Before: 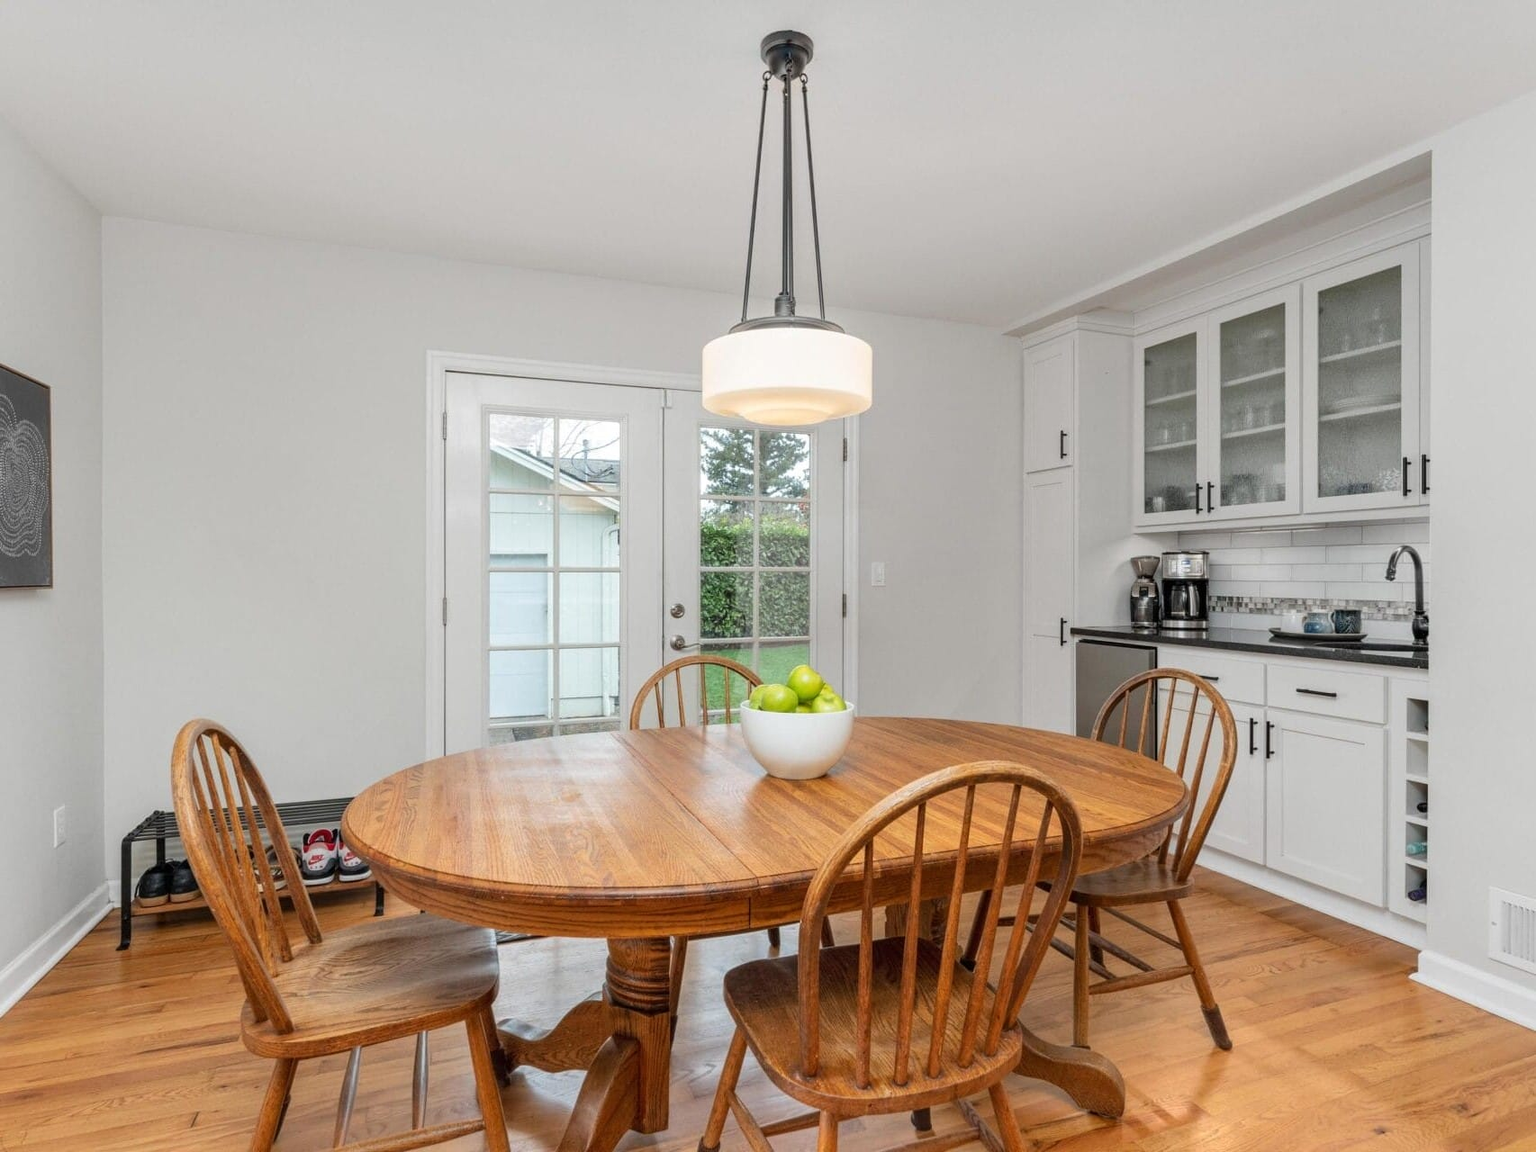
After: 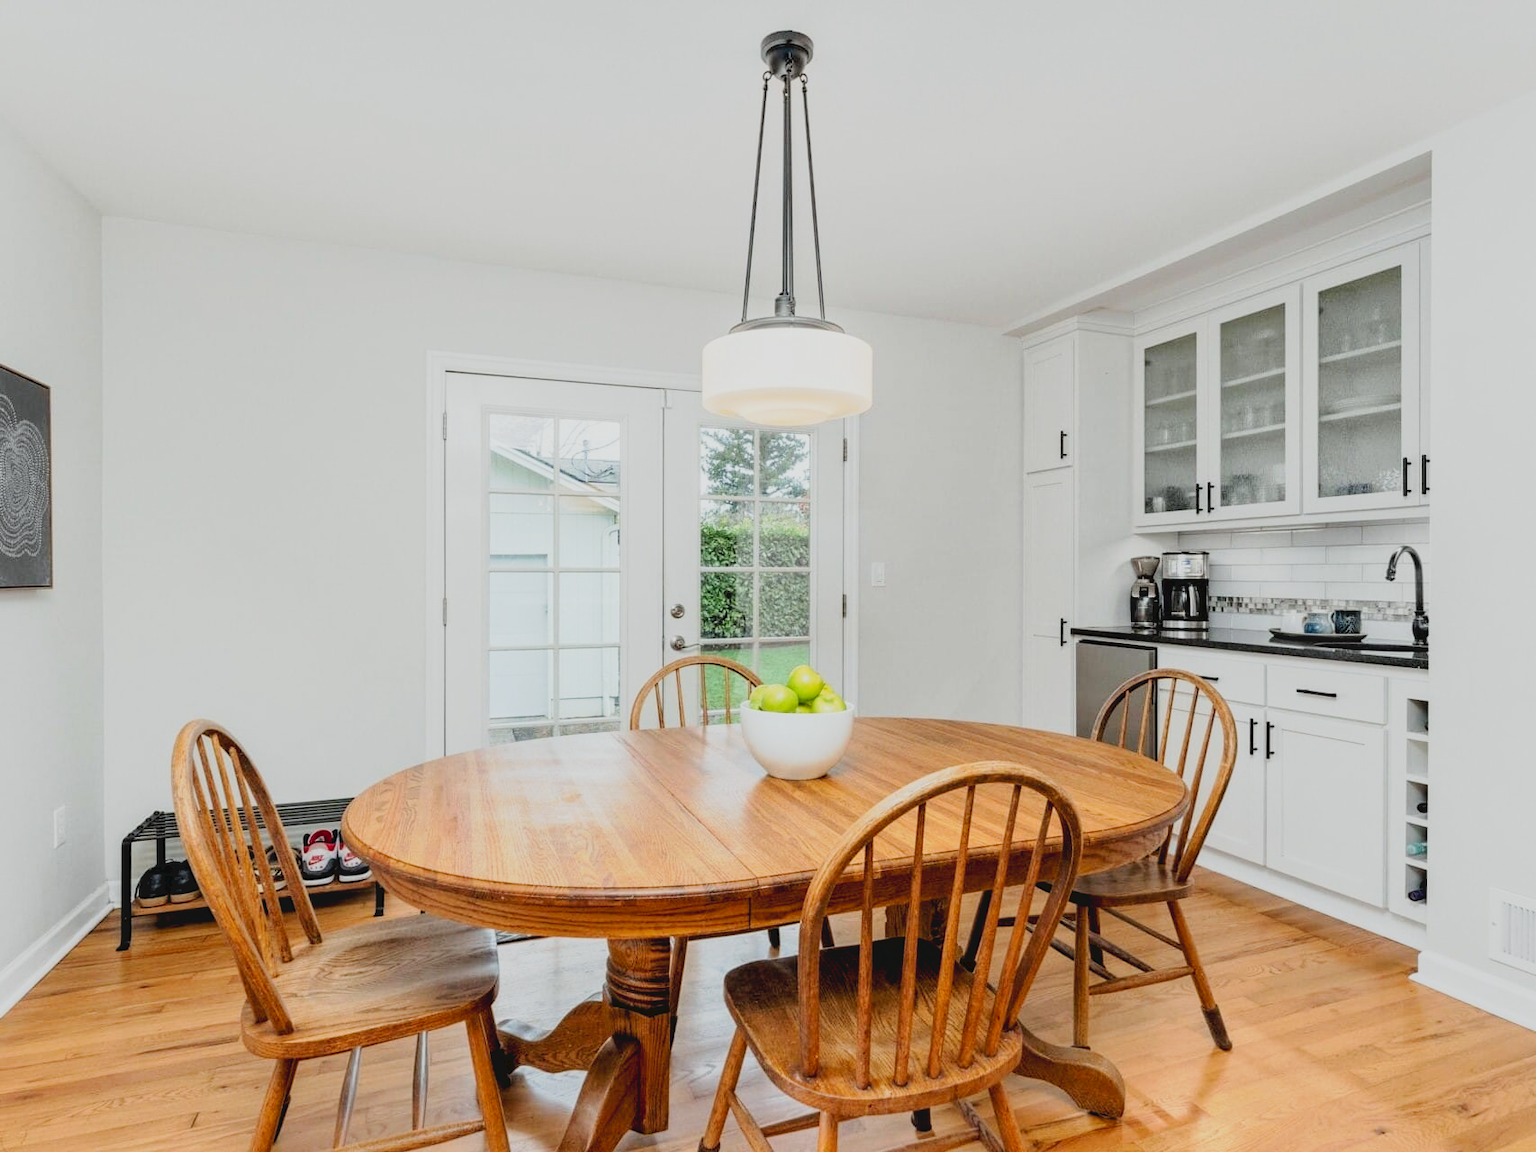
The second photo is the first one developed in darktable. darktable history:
filmic rgb: black relative exposure -7.65 EV, white relative exposure 4.56 EV, hardness 3.61
tone curve: curves: ch0 [(0, 0) (0.003, 0.059) (0.011, 0.059) (0.025, 0.057) (0.044, 0.055) (0.069, 0.057) (0.1, 0.083) (0.136, 0.128) (0.177, 0.185) (0.224, 0.242) (0.277, 0.308) (0.335, 0.383) (0.399, 0.468) (0.468, 0.547) (0.543, 0.632) (0.623, 0.71) (0.709, 0.801) (0.801, 0.859) (0.898, 0.922) (1, 1)], preserve colors none
white balance: red 0.978, blue 0.999
